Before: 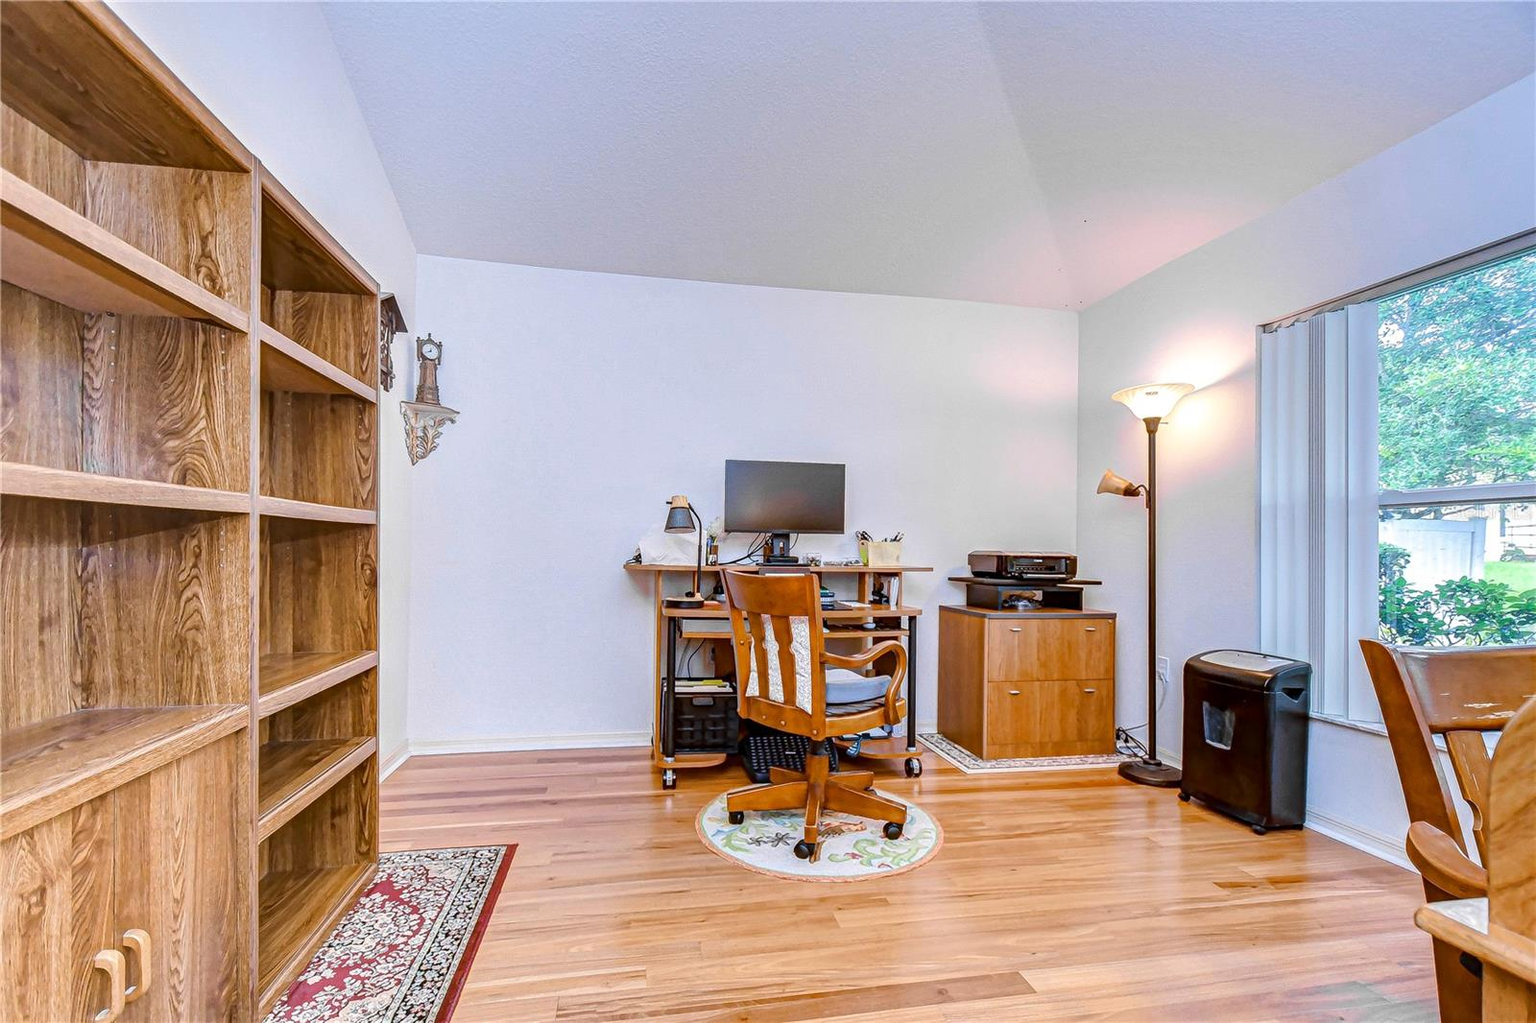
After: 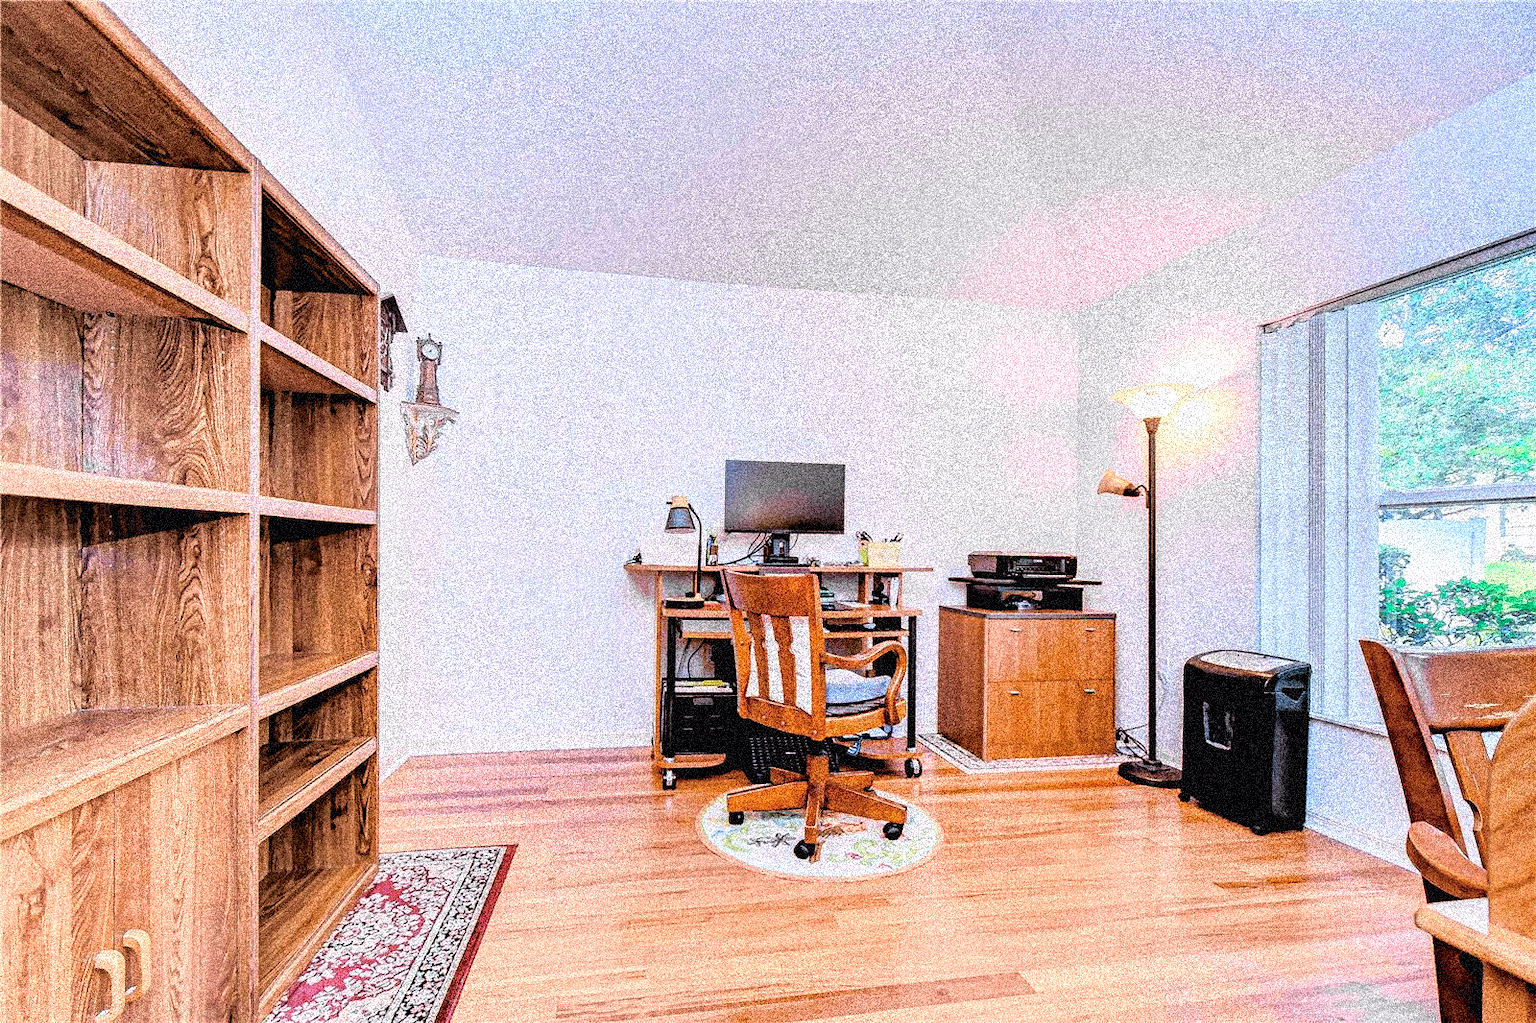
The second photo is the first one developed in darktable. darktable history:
rgb levels: levels [[0.034, 0.472, 0.904], [0, 0.5, 1], [0, 0.5, 1]]
tone curve: curves: ch0 [(0, 0.009) (0.105, 0.08) (0.195, 0.18) (0.283, 0.316) (0.384, 0.434) (0.485, 0.531) (0.638, 0.69) (0.81, 0.872) (1, 0.977)]; ch1 [(0, 0) (0.161, 0.092) (0.35, 0.33) (0.379, 0.401) (0.456, 0.469) (0.498, 0.502) (0.52, 0.536) (0.586, 0.617) (0.635, 0.655) (1, 1)]; ch2 [(0, 0) (0.371, 0.362) (0.437, 0.437) (0.483, 0.484) (0.53, 0.515) (0.56, 0.571) (0.622, 0.606) (1, 1)], color space Lab, independent channels, preserve colors none
local contrast: highlights 100%, shadows 100%, detail 120%, midtone range 0.2
grain: coarseness 3.75 ISO, strength 100%, mid-tones bias 0%
contrast brightness saturation: brightness 0.09, saturation 0.19
